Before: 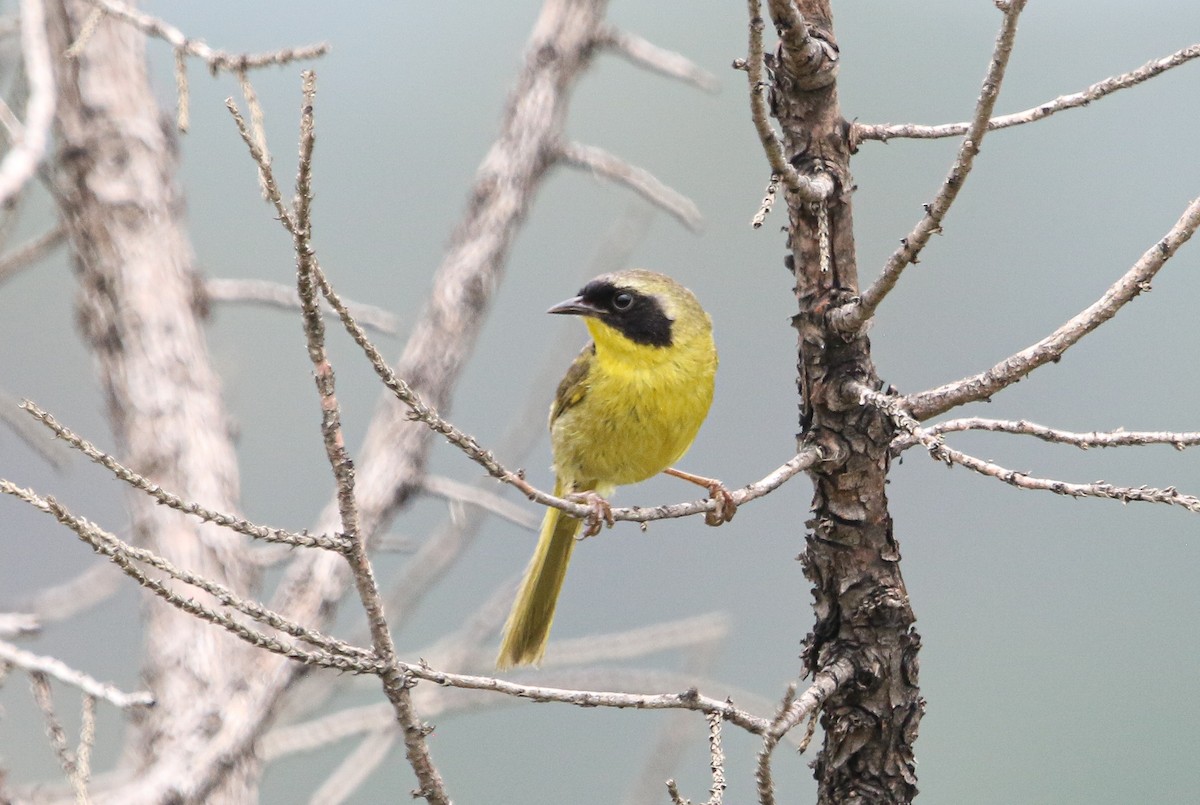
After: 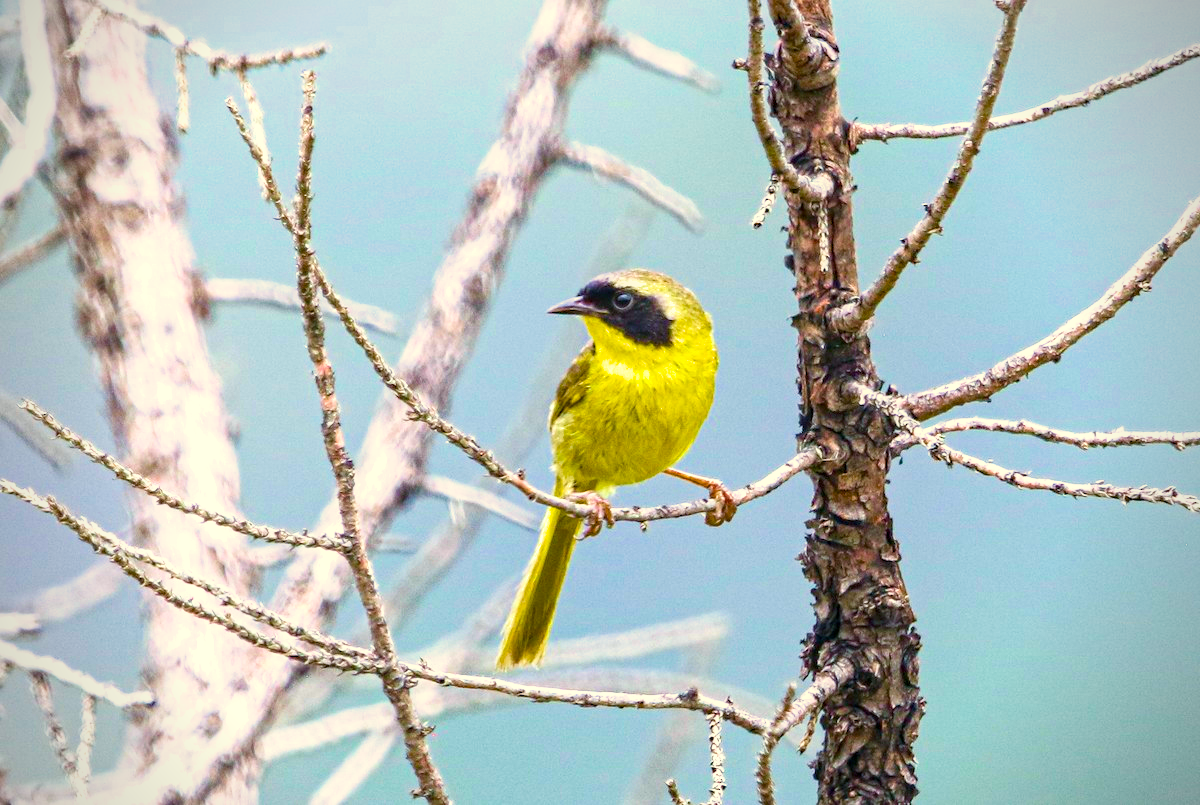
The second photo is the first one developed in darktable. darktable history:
local contrast: on, module defaults
color calibration: x 0.37, y 0.382, temperature 4313.32 K
tone equalizer: on, module defaults
velvia: on, module defaults
haze removal: compatibility mode true, adaptive false
vignetting: on, module defaults
filmic rgb: black relative exposure -16 EV, white relative exposure 2.93 EV, hardness 10.04, color science v6 (2022)
color correction: highlights a* 1.39, highlights b* 17.83
color balance rgb: linear chroma grading › global chroma 25%, perceptual saturation grading › global saturation 45%, perceptual saturation grading › highlights -50%, perceptual saturation grading › shadows 30%, perceptual brilliance grading › global brilliance 18%, global vibrance 40%
